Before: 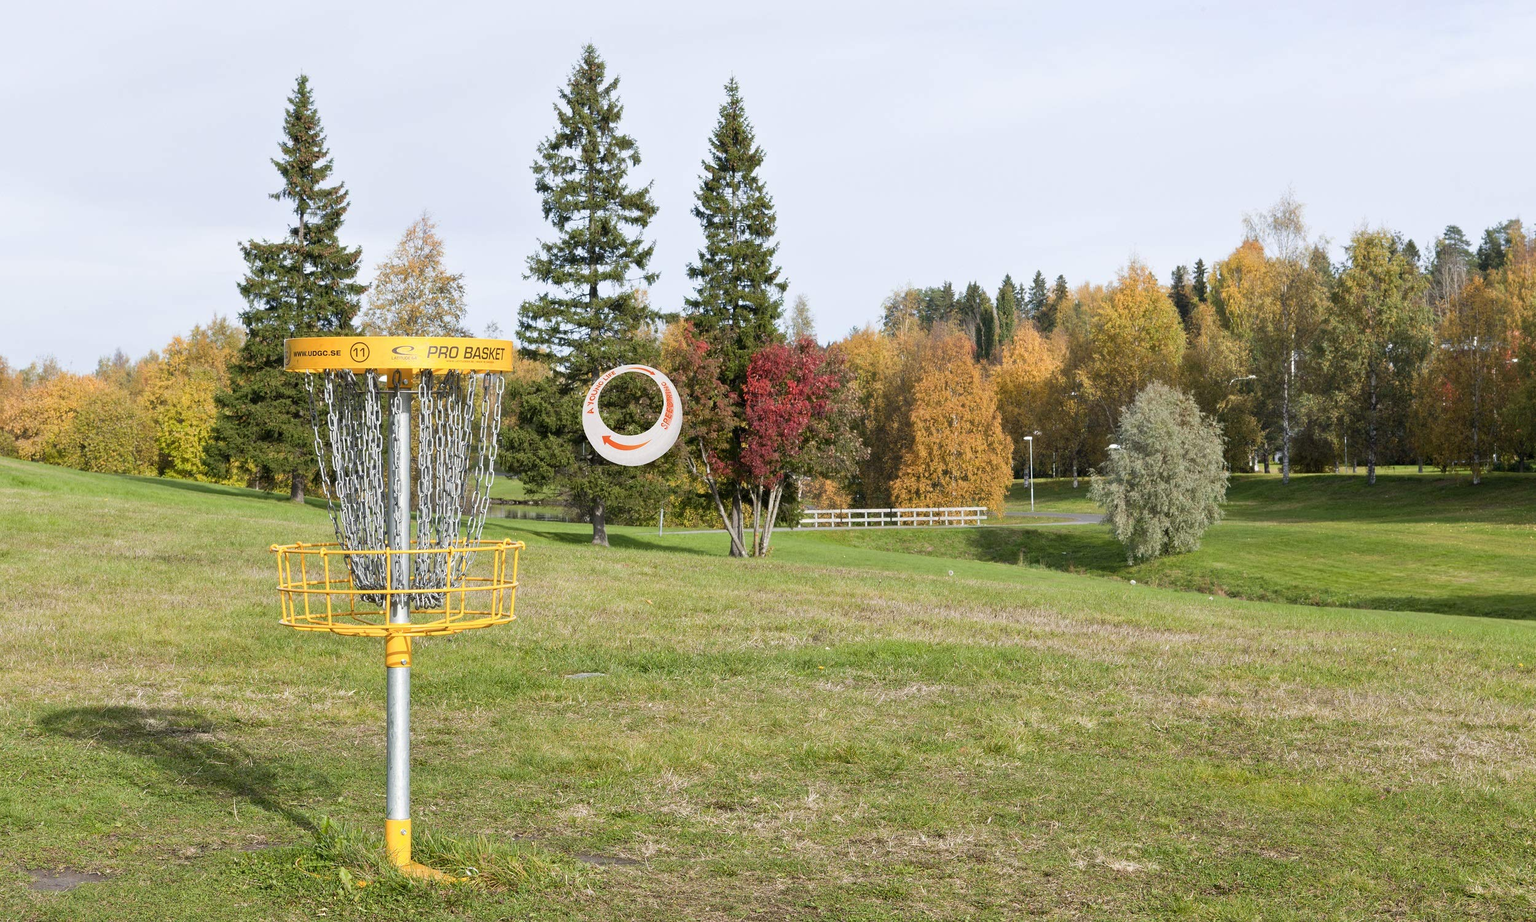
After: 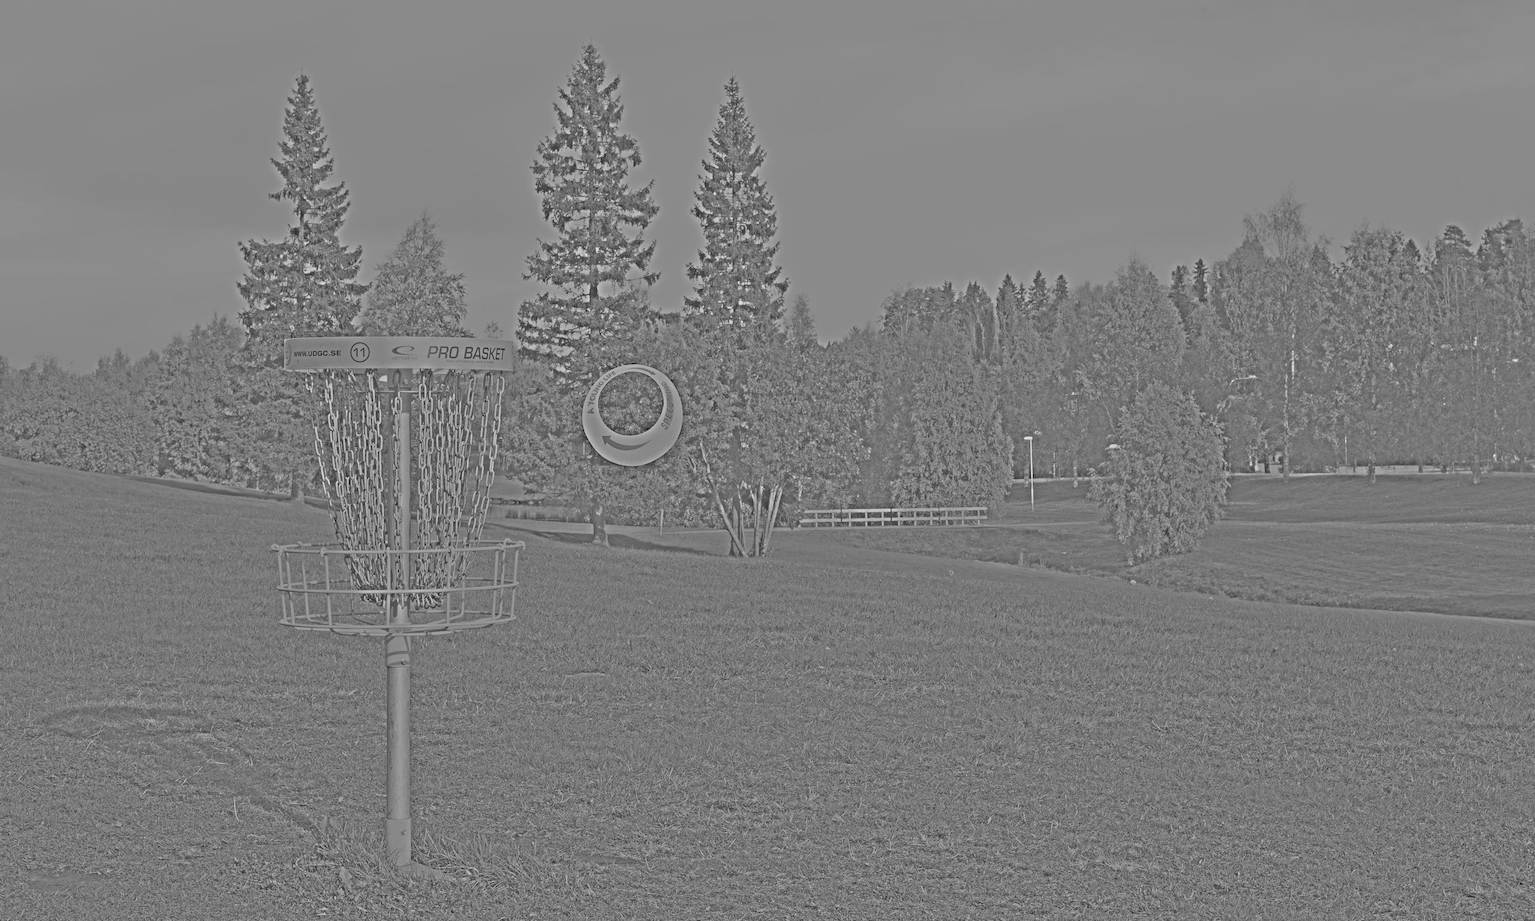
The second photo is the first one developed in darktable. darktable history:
exposure: exposure 0.77 EV, compensate highlight preservation false
highpass: sharpness 25.84%, contrast boost 14.94%
